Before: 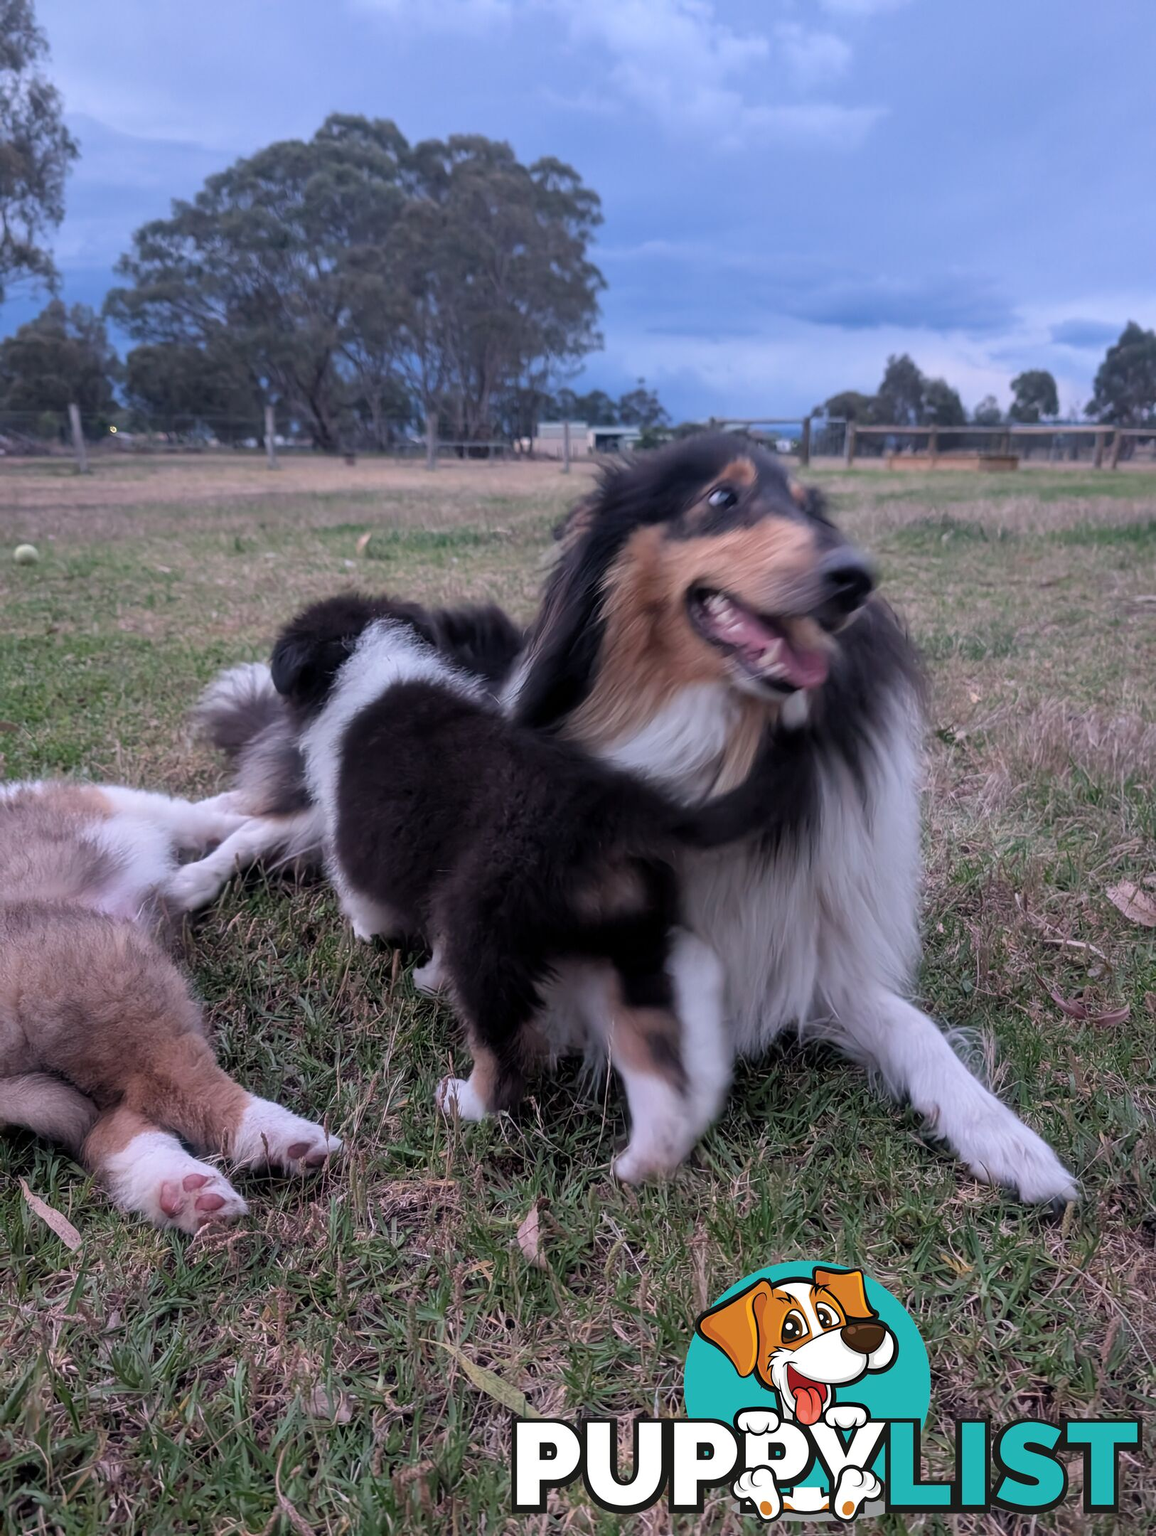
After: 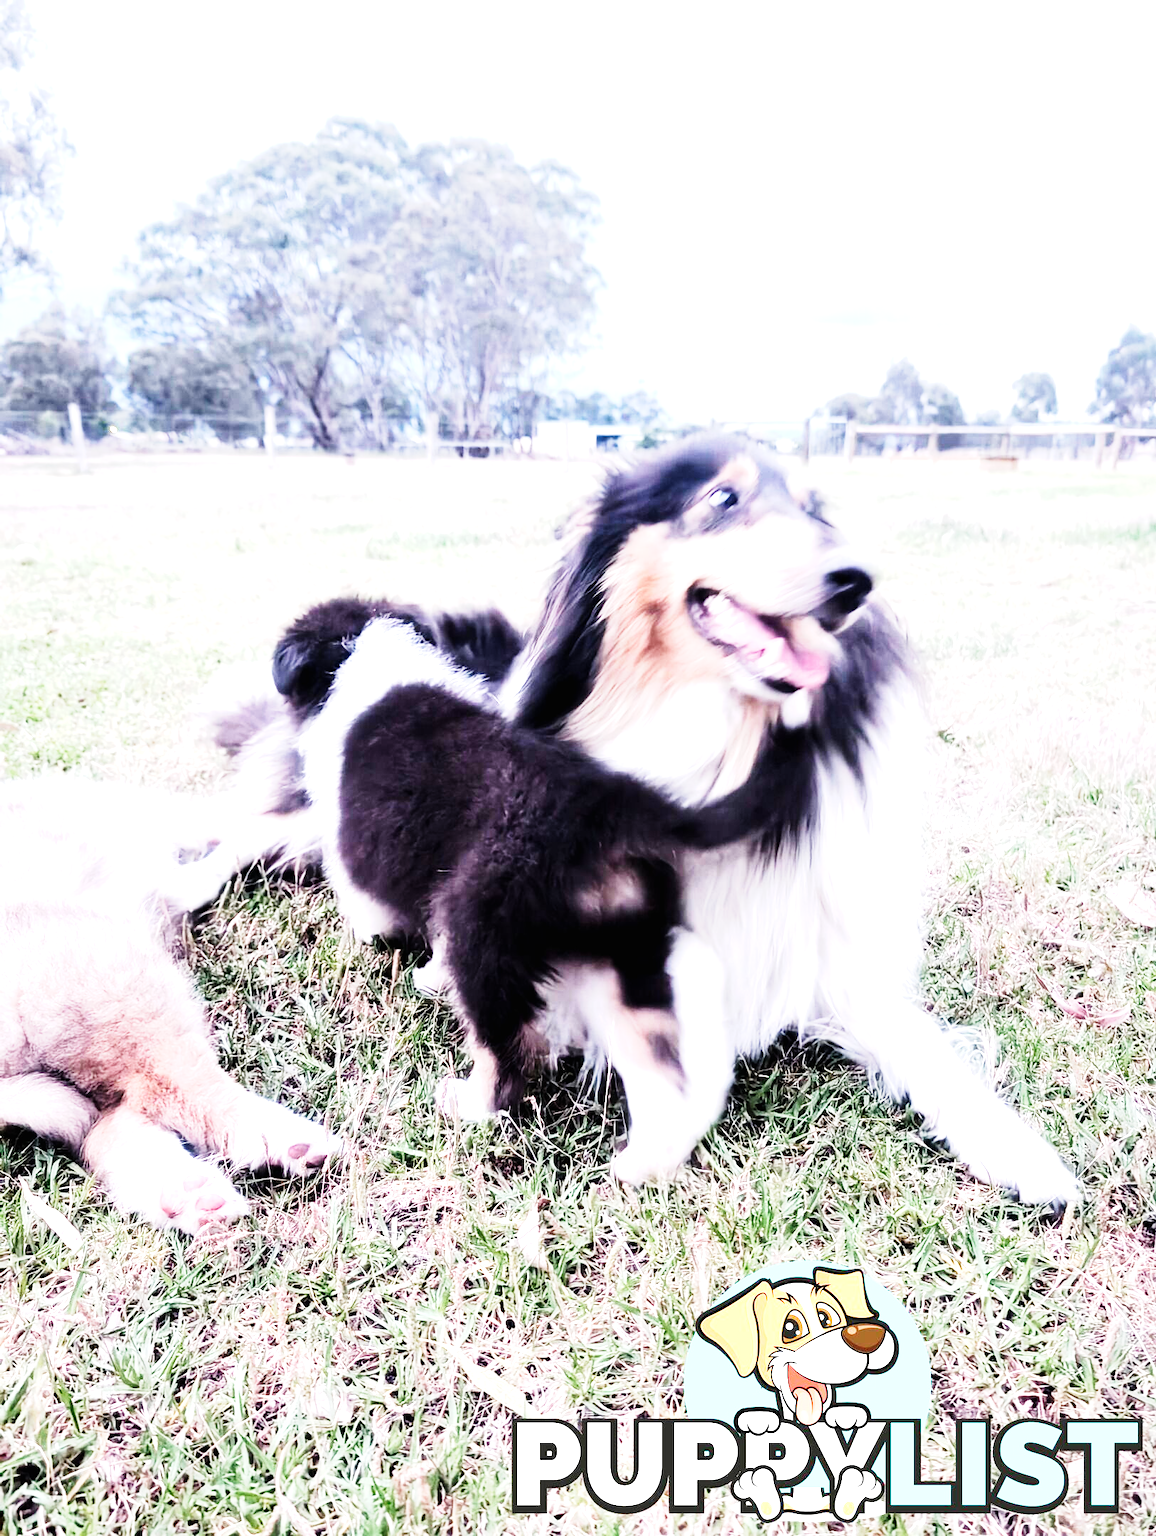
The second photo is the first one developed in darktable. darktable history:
exposure: black level correction 0, exposure 1.742 EV, compensate exposure bias true, compensate highlight preservation false
tone equalizer: -8 EV -0.776 EV, -7 EV -0.681 EV, -6 EV -0.629 EV, -5 EV -0.416 EV, -3 EV 0.397 EV, -2 EV 0.6 EV, -1 EV 0.681 EV, +0 EV 0.777 EV, edges refinement/feathering 500, mask exposure compensation -1.57 EV, preserve details no
base curve: curves: ch0 [(0, 0) (0, 0.001) (0.001, 0.001) (0.004, 0.002) (0.007, 0.004) (0.015, 0.013) (0.033, 0.045) (0.052, 0.096) (0.075, 0.17) (0.099, 0.241) (0.163, 0.42) (0.219, 0.55) (0.259, 0.616) (0.327, 0.722) (0.365, 0.765) (0.522, 0.873) (0.547, 0.881) (0.689, 0.919) (0.826, 0.952) (1, 1)], preserve colors none
